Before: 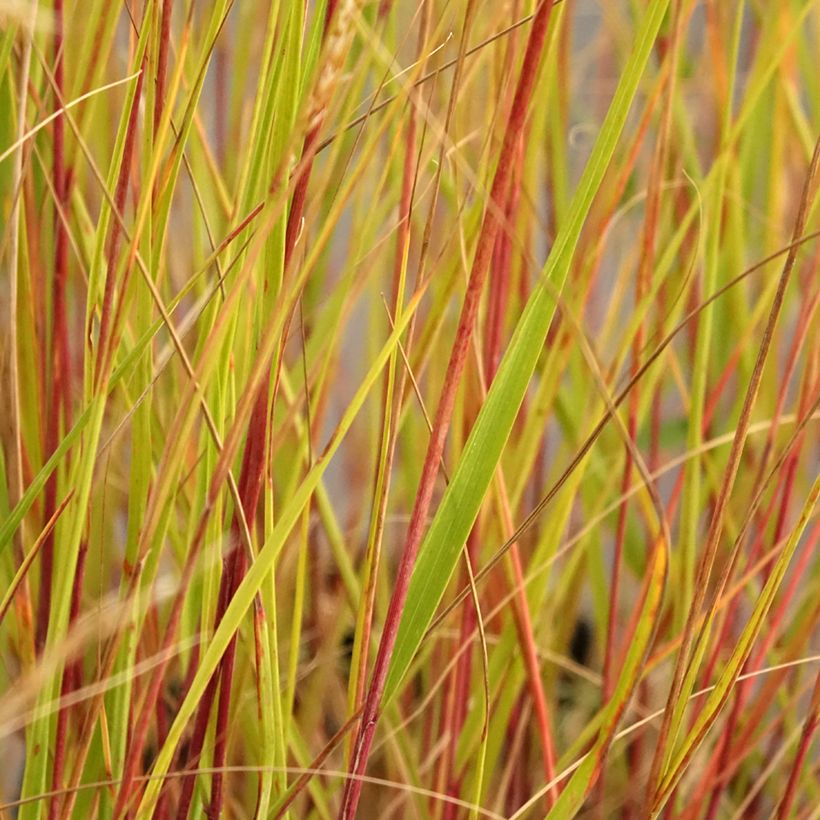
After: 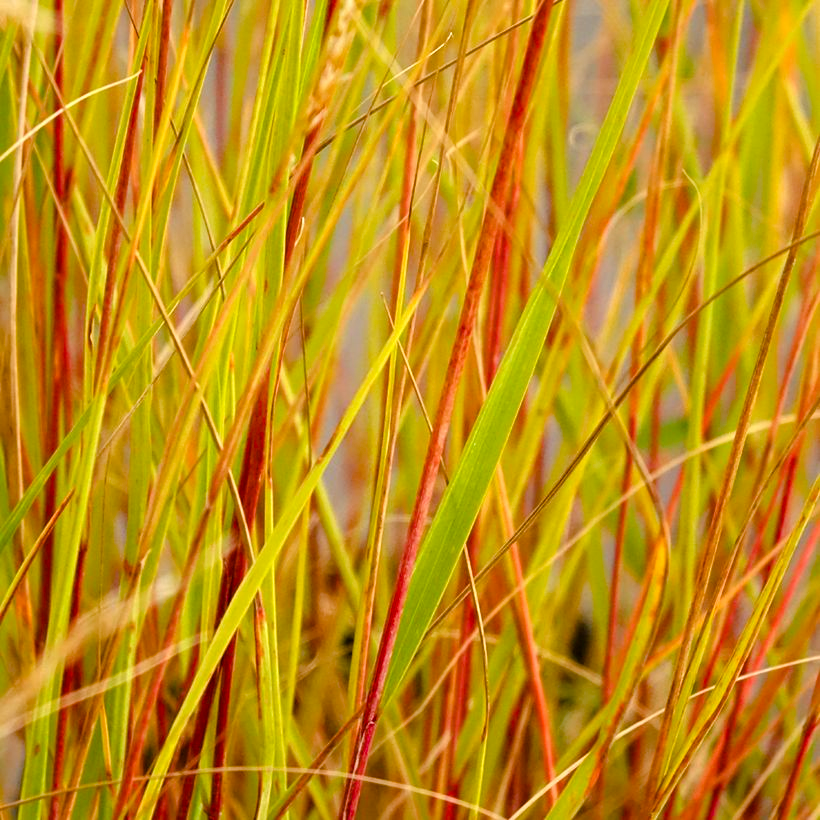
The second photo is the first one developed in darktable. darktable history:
exposure: exposure 0.203 EV, compensate highlight preservation false
color balance rgb: perceptual saturation grading › global saturation 34.946%, perceptual saturation grading › highlights -24.741%, perceptual saturation grading › shadows 49.788%
